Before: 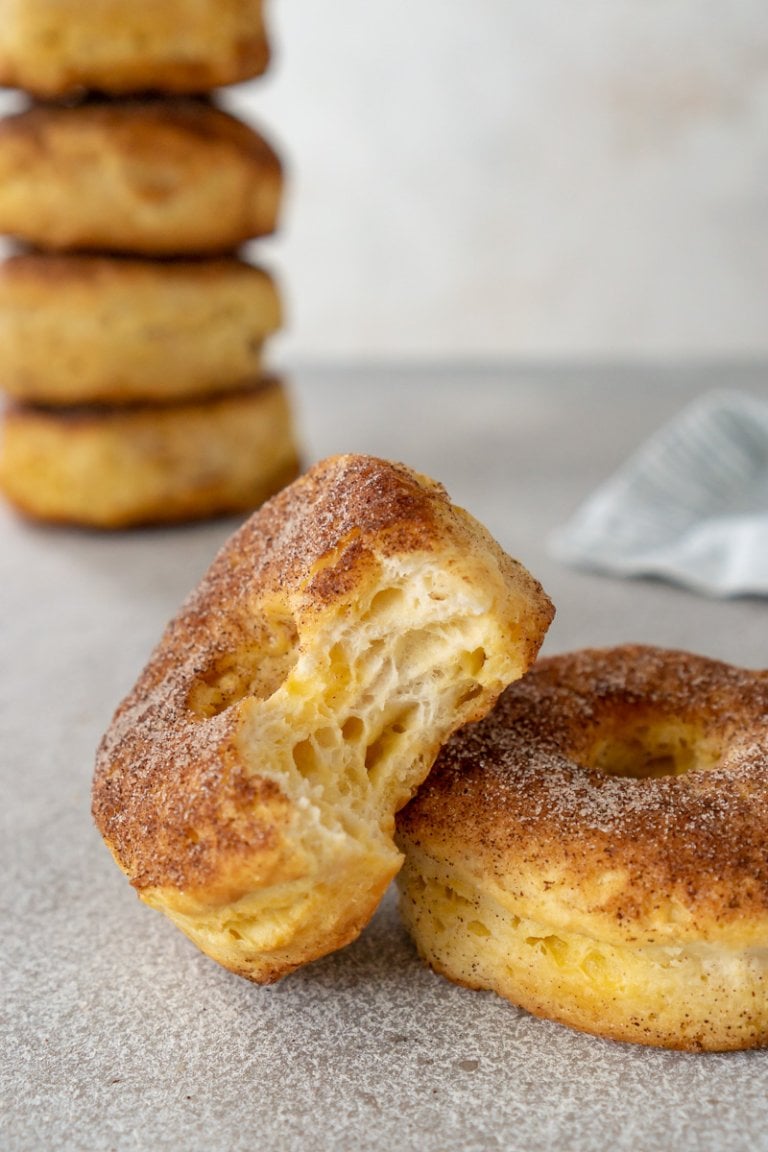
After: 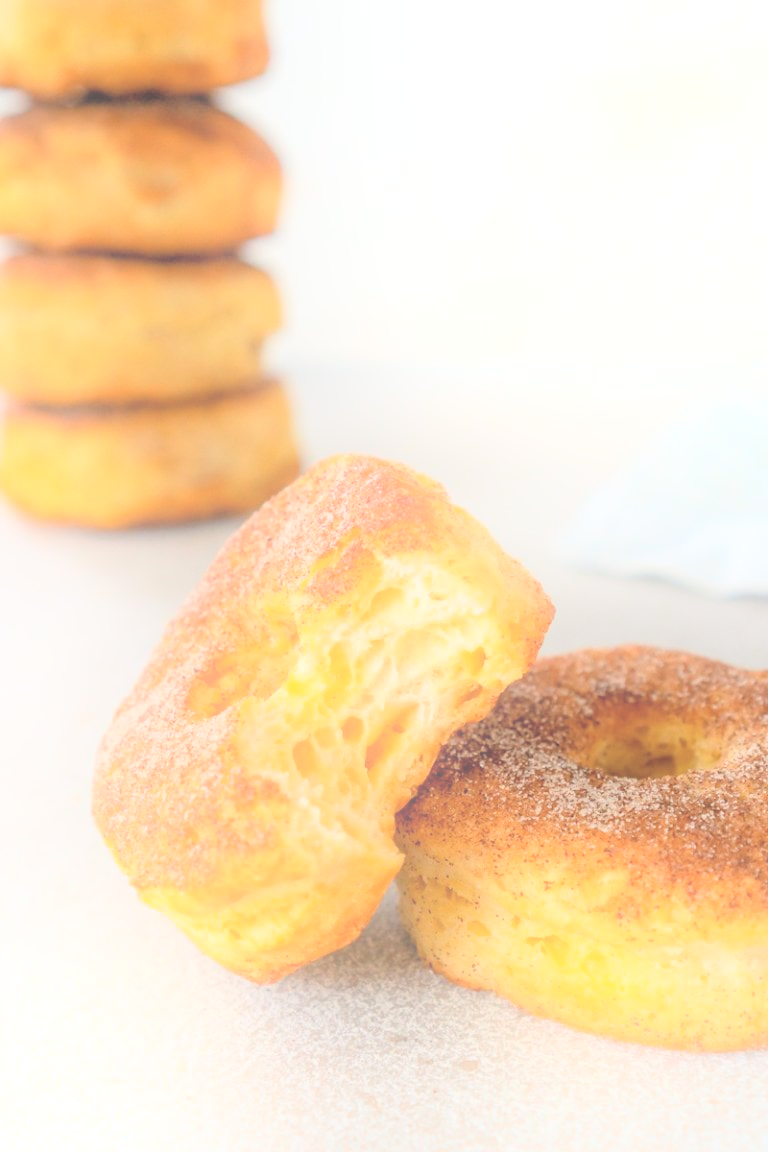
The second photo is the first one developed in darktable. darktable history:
global tonemap: drago (0.7, 100)
bloom: on, module defaults
